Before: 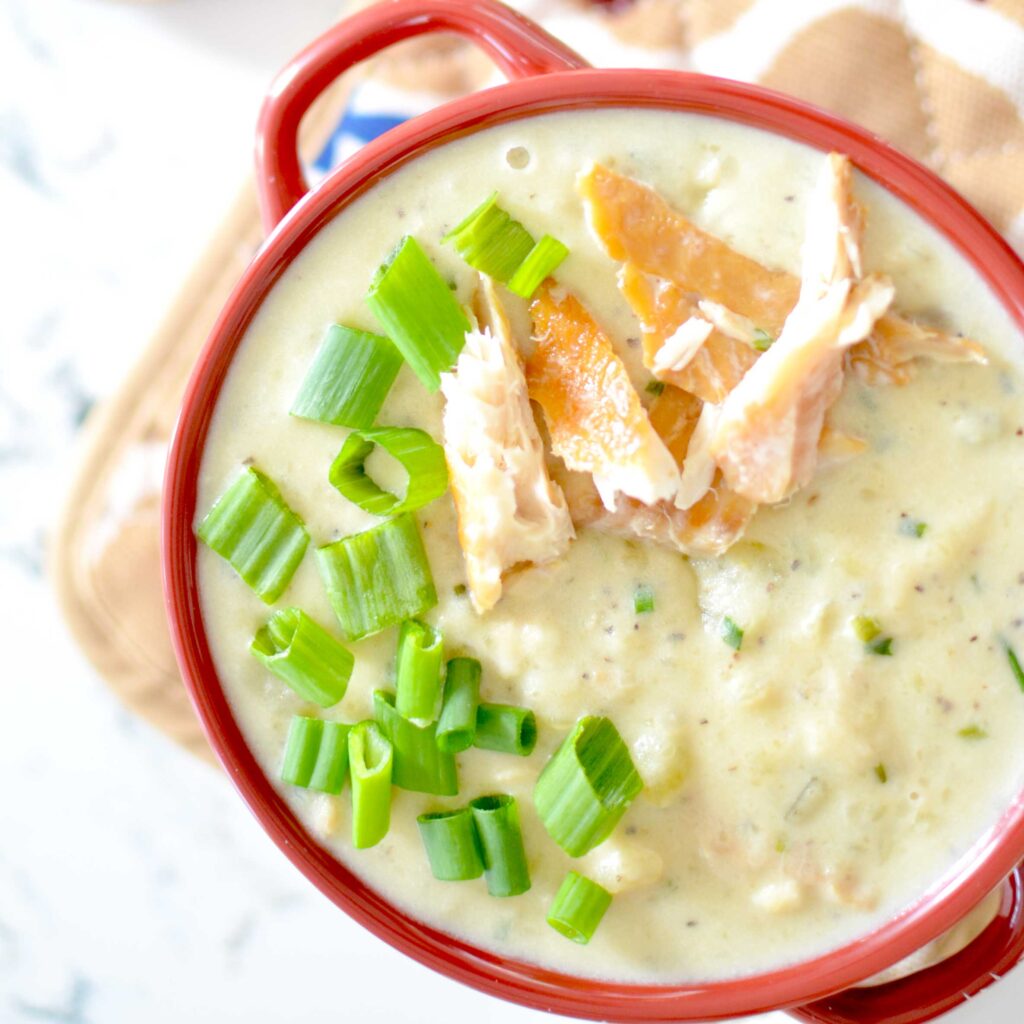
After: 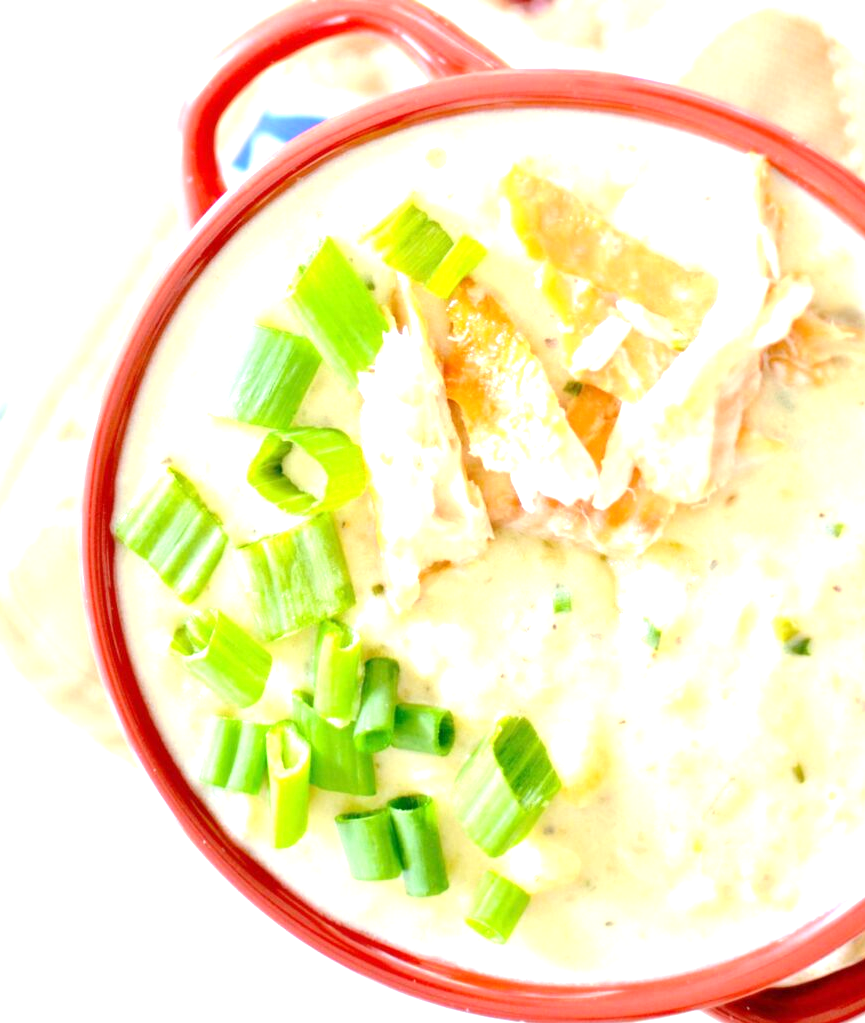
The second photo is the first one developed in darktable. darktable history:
exposure: exposure 0.916 EV, compensate highlight preservation false
crop: left 8.026%, right 7.49%
